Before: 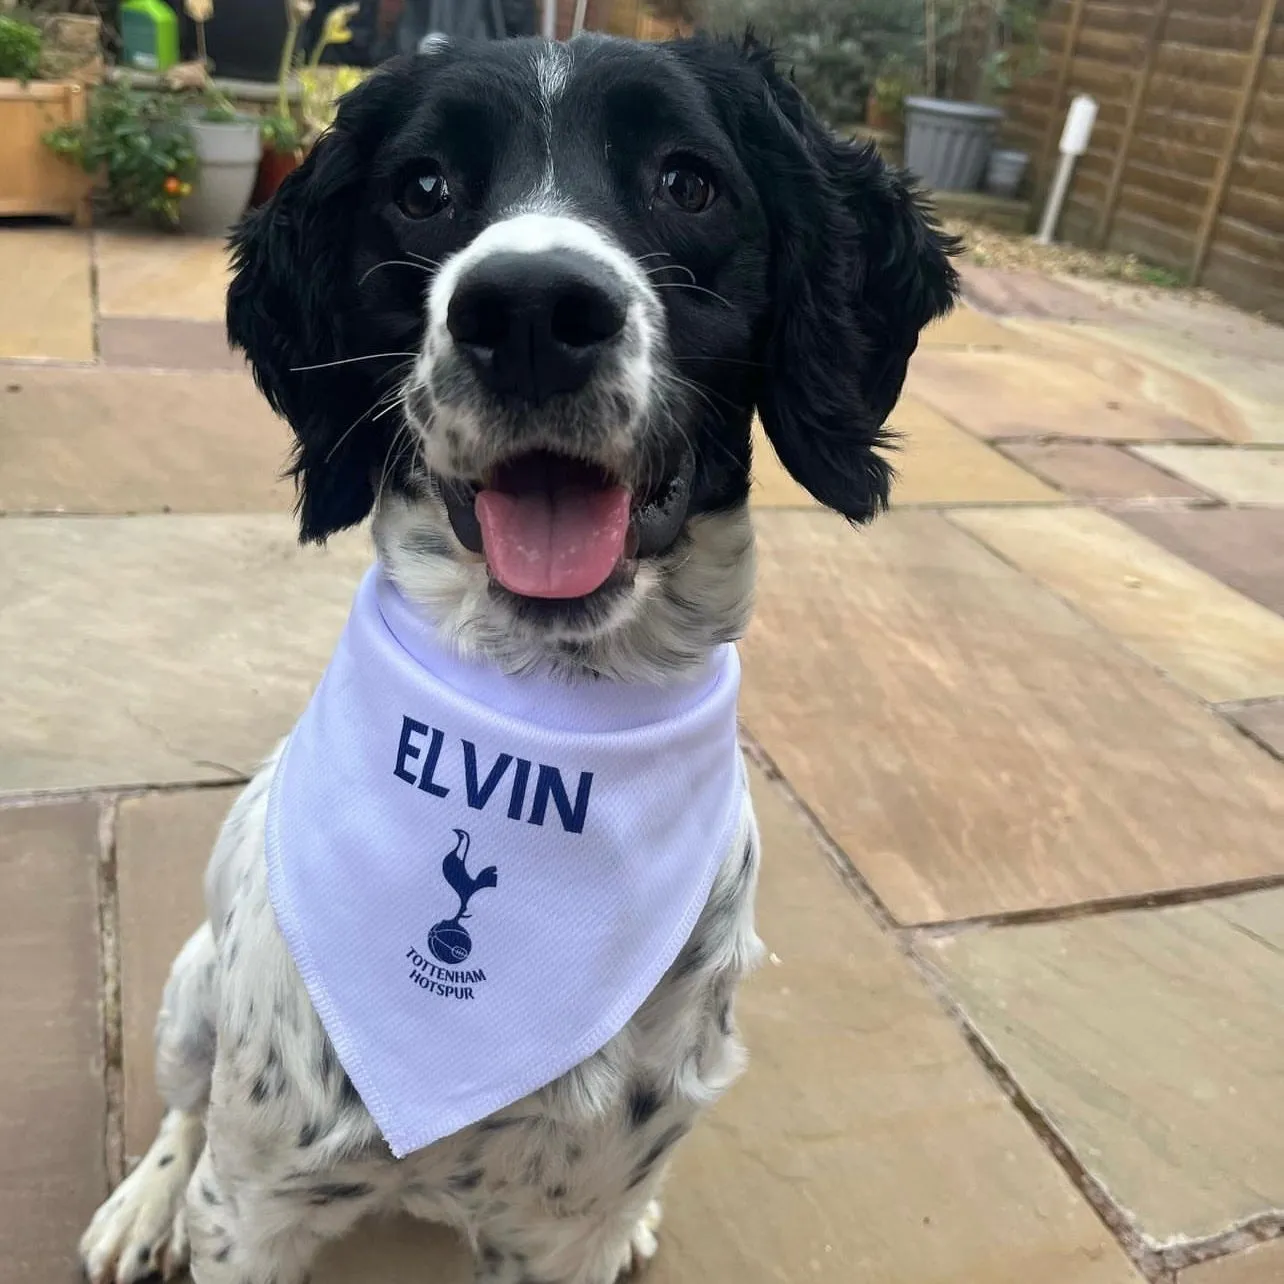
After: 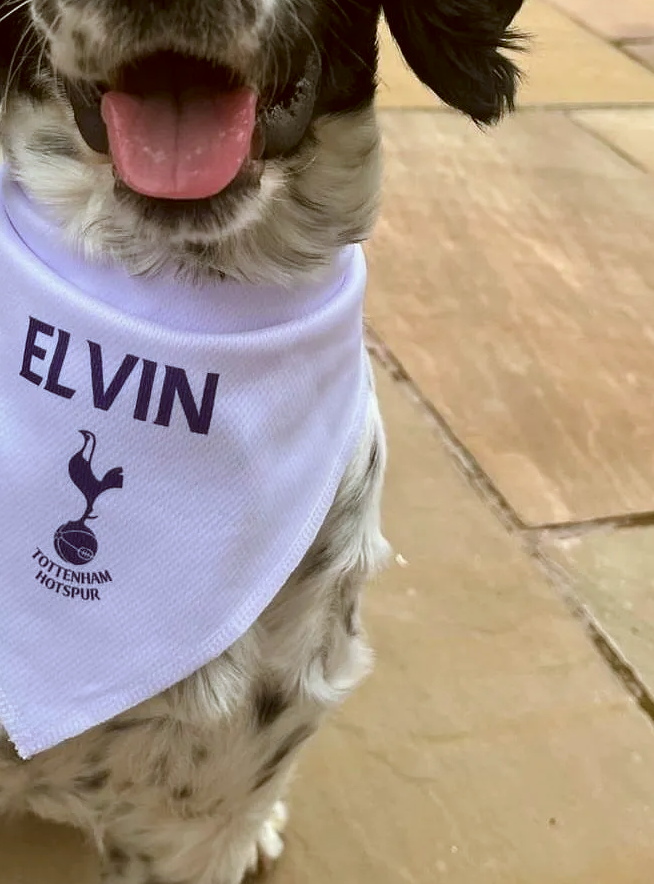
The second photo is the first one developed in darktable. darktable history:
color correction: highlights a* -0.482, highlights b* 0.161, shadows a* 4.66, shadows b* 20.72
crop and rotate: left 29.237%, top 31.152%, right 19.807%
